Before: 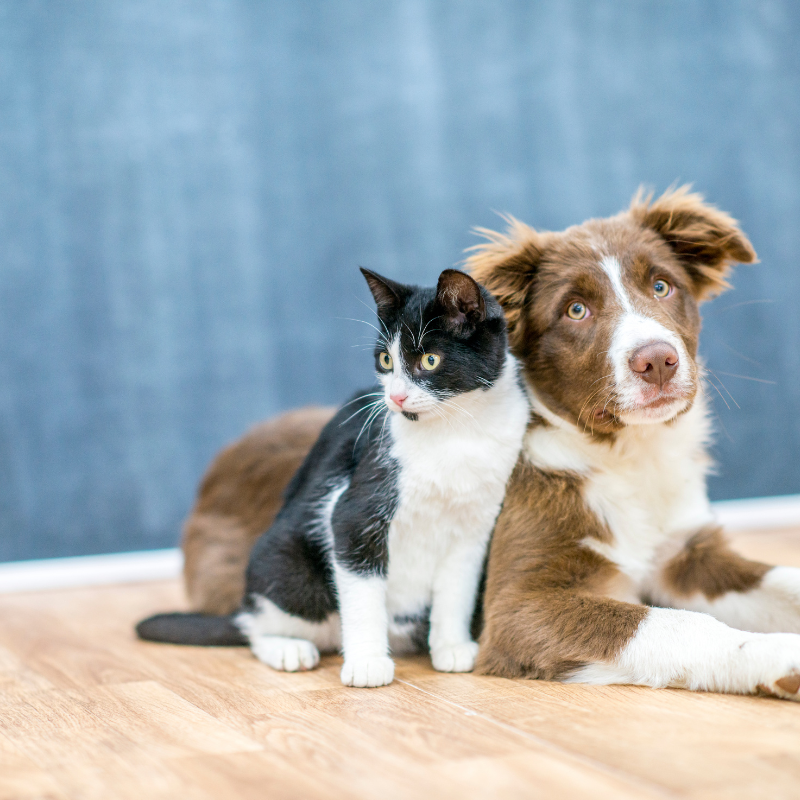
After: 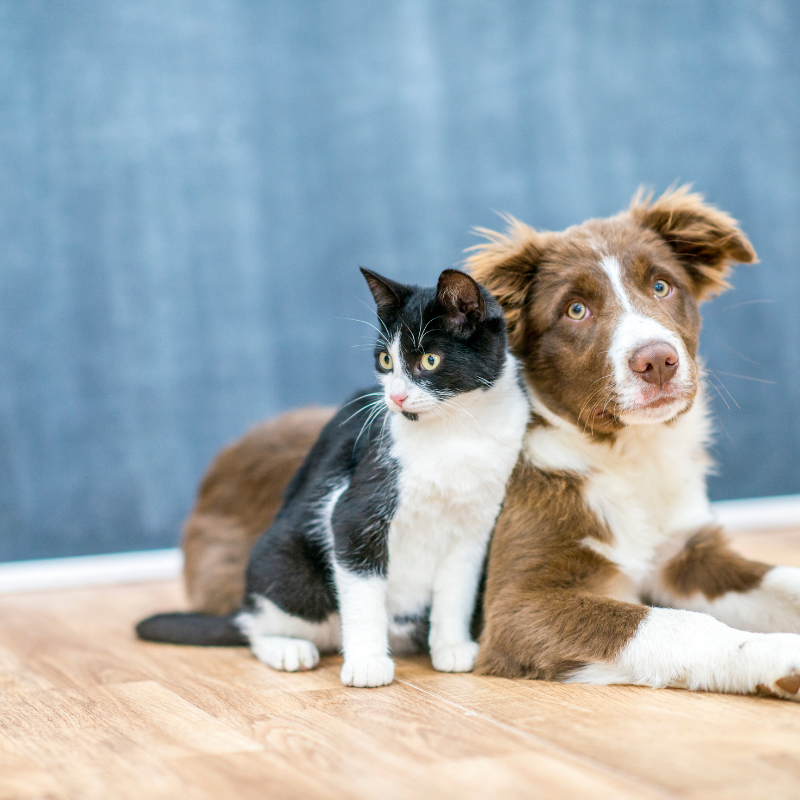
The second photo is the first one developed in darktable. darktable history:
levels: mode automatic
tone equalizer: on, module defaults
shadows and highlights: shadows 52.34, highlights -28.23, soften with gaussian
